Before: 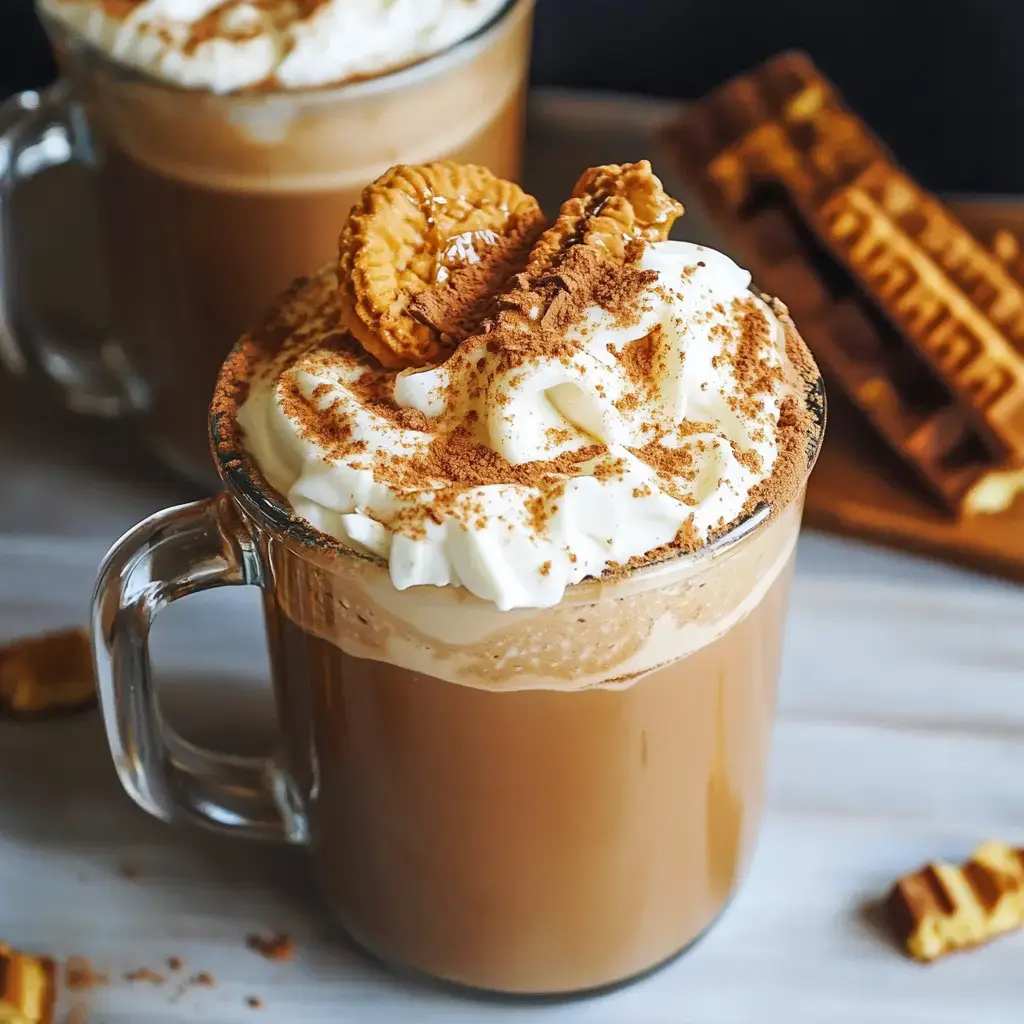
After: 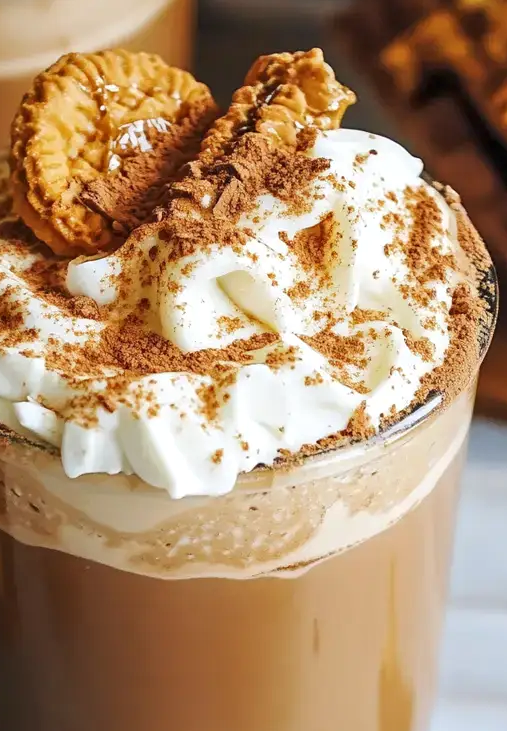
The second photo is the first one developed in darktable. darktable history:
crop: left 32.075%, top 10.976%, right 18.355%, bottom 17.596%
local contrast: highlights 100%, shadows 100%, detail 120%, midtone range 0.2
